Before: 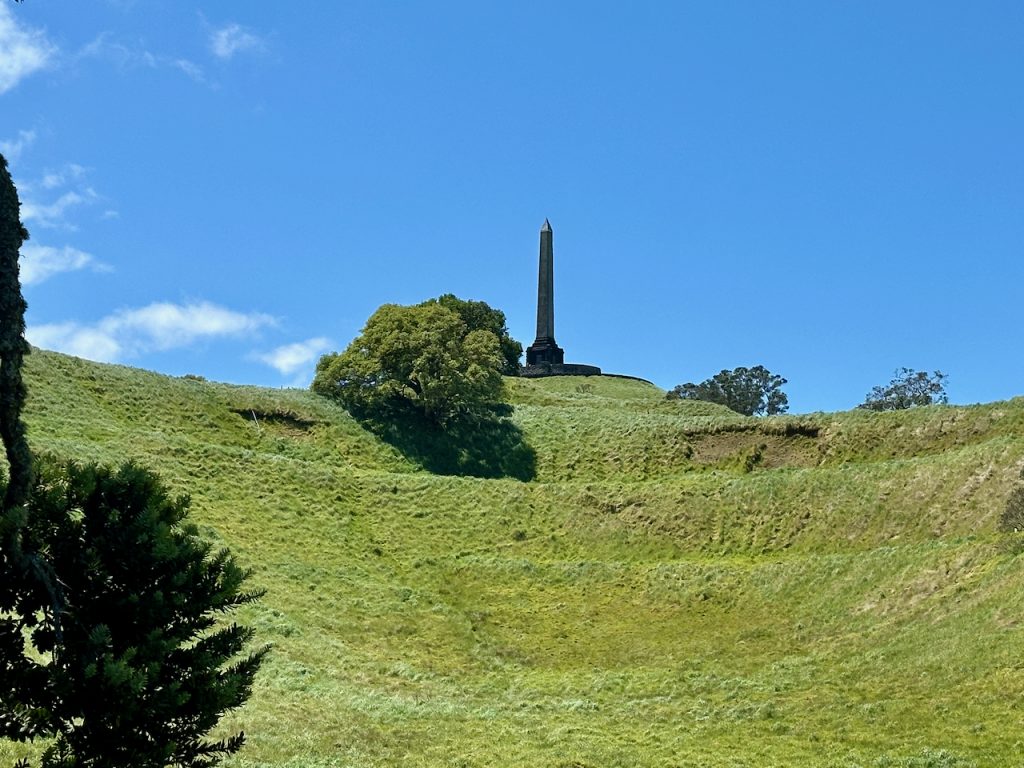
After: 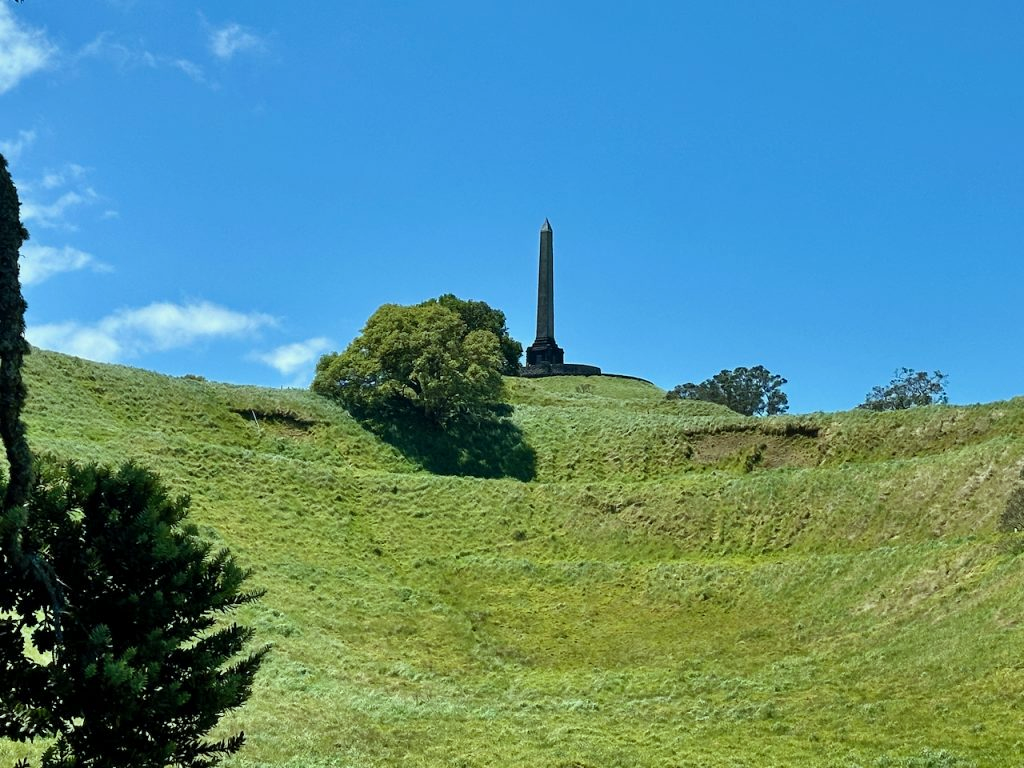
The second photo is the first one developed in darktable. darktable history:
color correction: highlights a* -6.61, highlights b* 0.695
shadows and highlights: soften with gaussian
